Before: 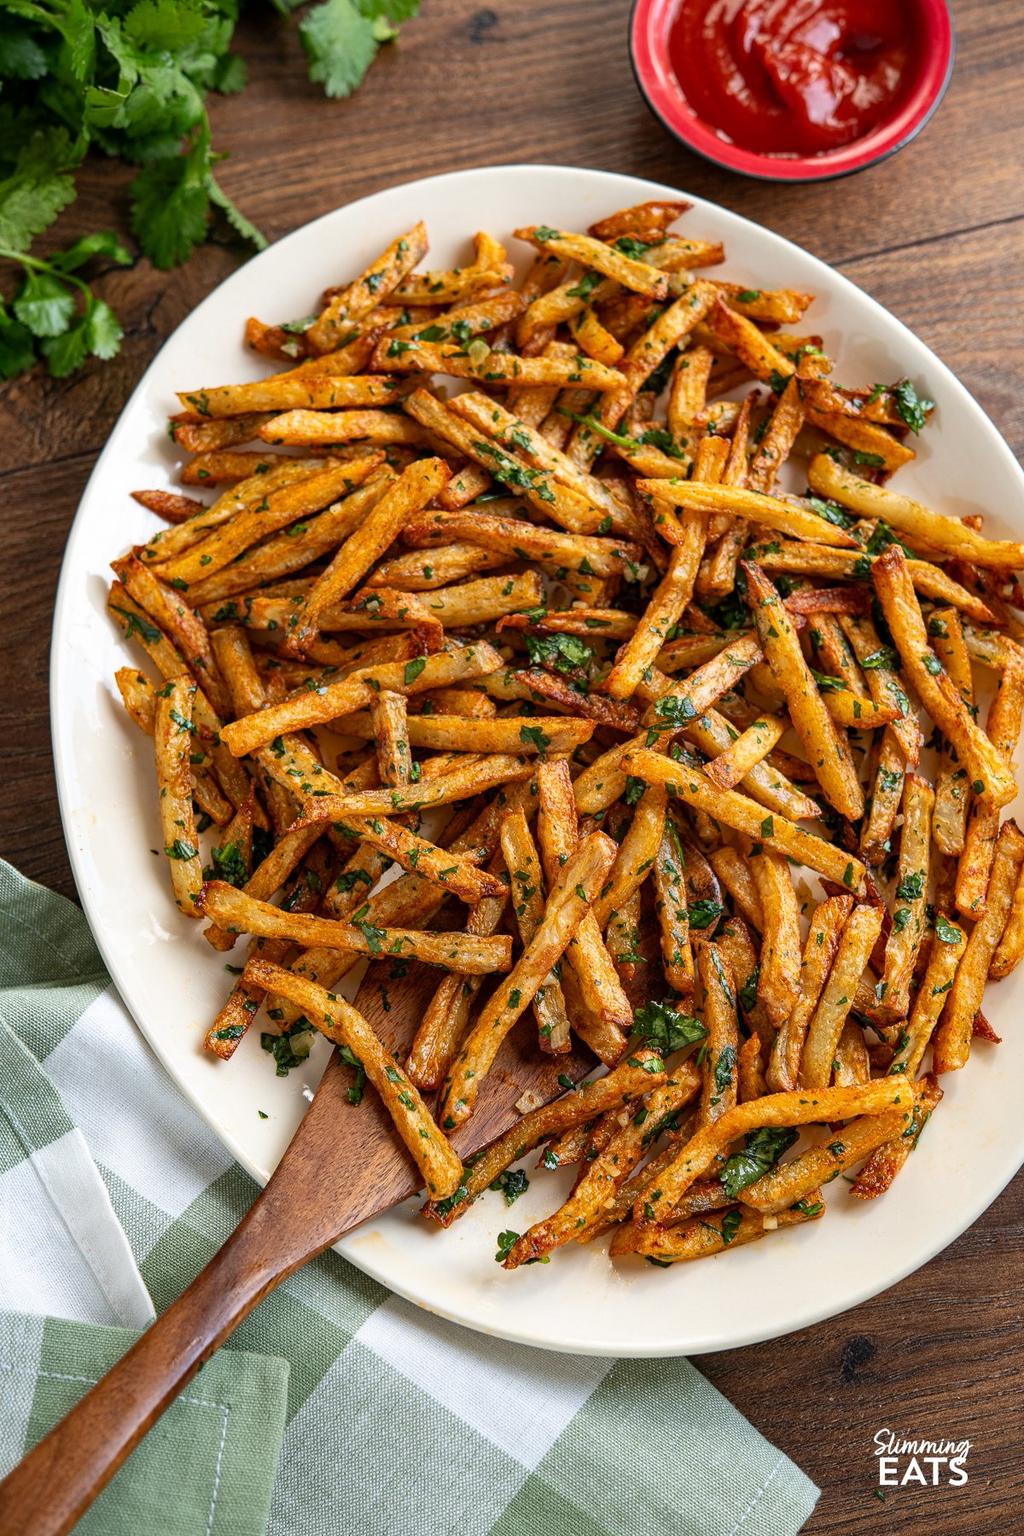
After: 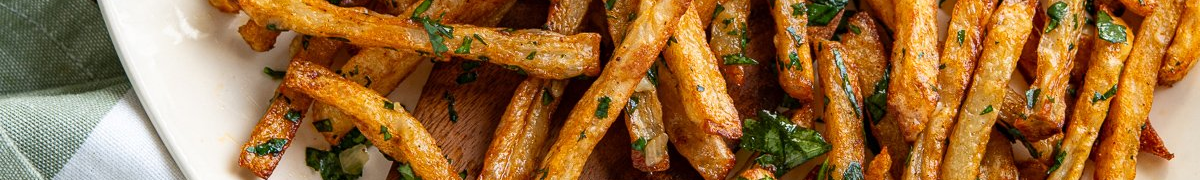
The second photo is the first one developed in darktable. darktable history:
white balance: red 1, blue 1
crop and rotate: top 59.084%, bottom 30.916%
